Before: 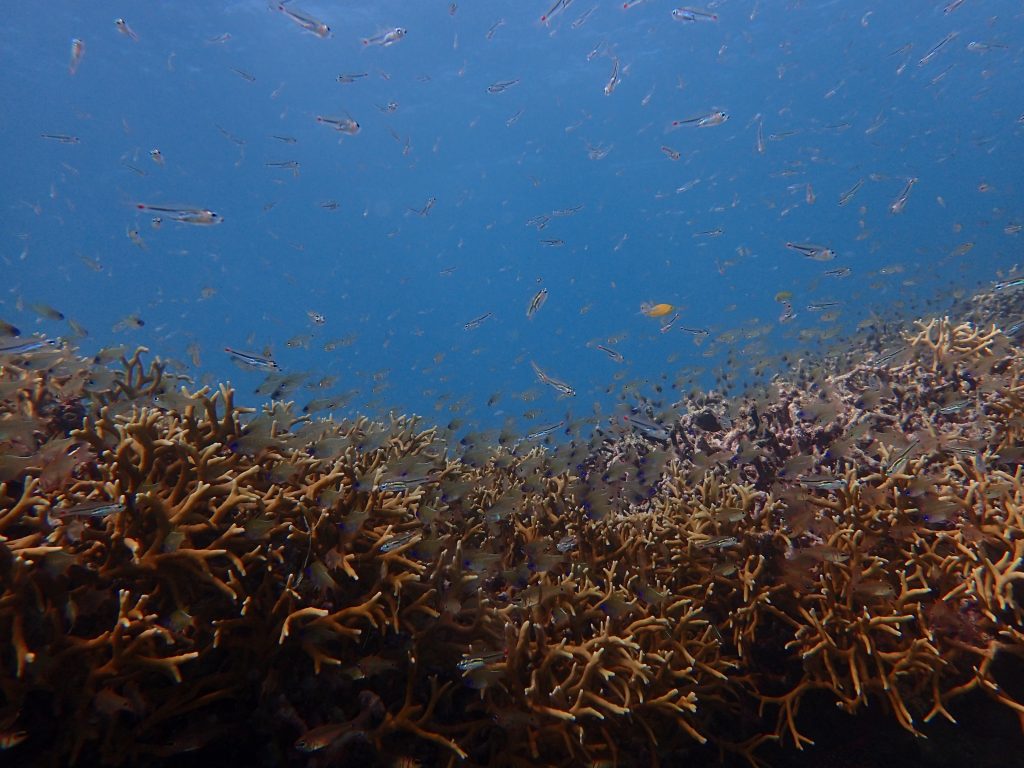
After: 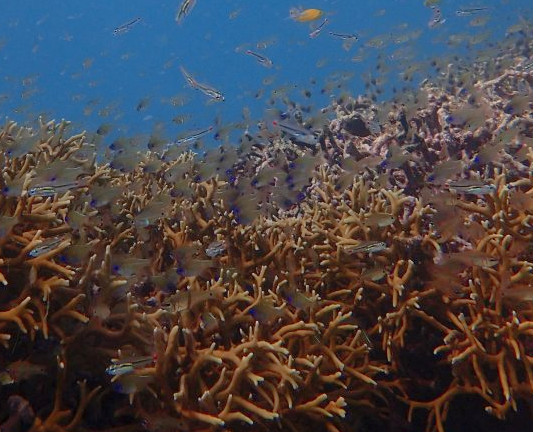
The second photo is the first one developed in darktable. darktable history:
shadows and highlights: on, module defaults
crop: left 34.31%, top 38.458%, right 13.571%, bottom 5.195%
